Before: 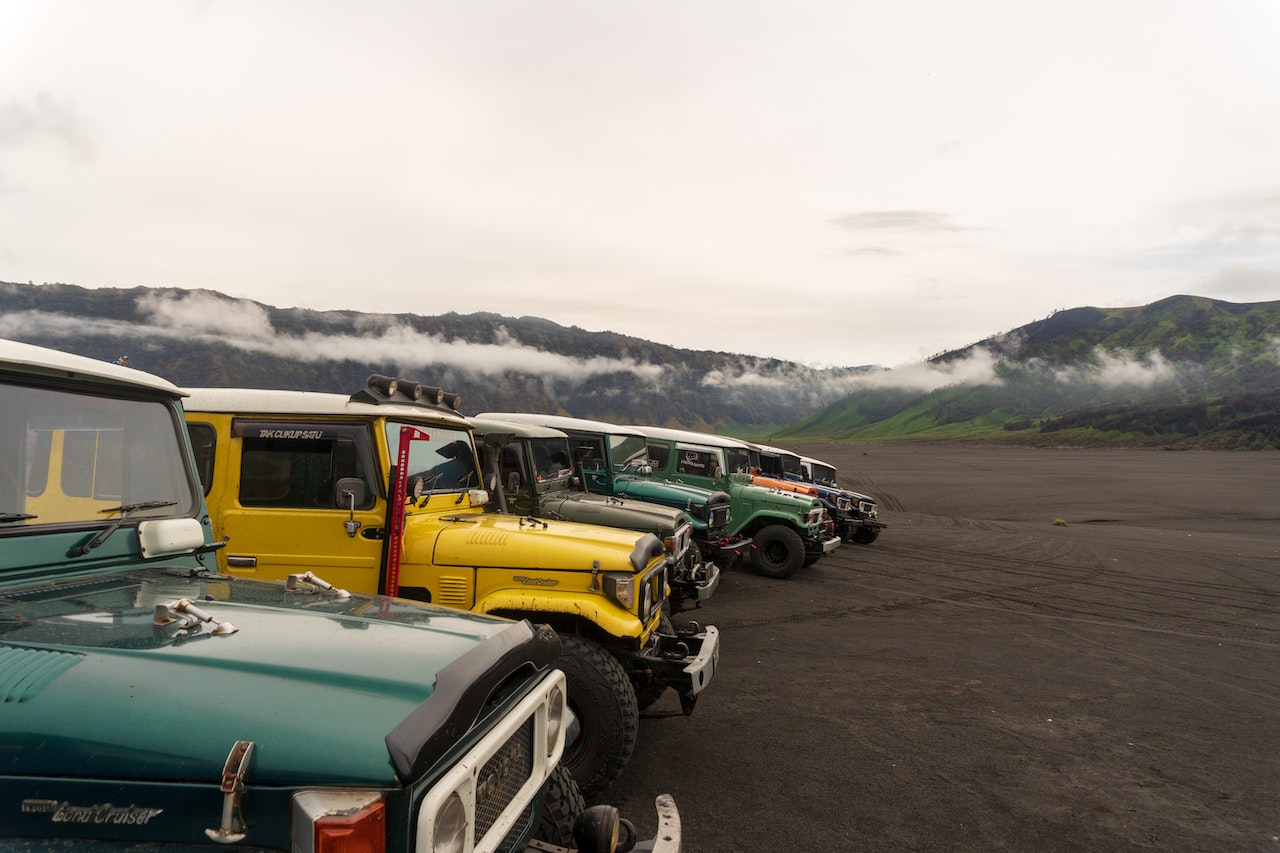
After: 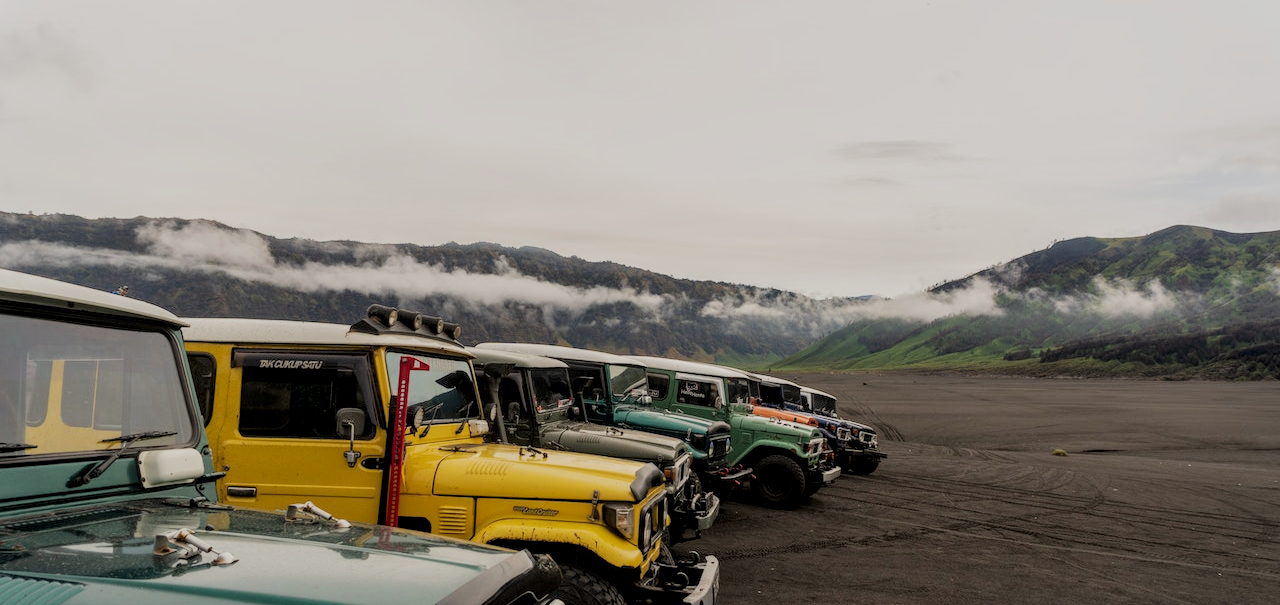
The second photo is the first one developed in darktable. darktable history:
crop and rotate: top 8.263%, bottom 20.741%
local contrast: detail 130%
filmic rgb: black relative exposure -7.27 EV, white relative exposure 5.07 EV, hardness 3.2
